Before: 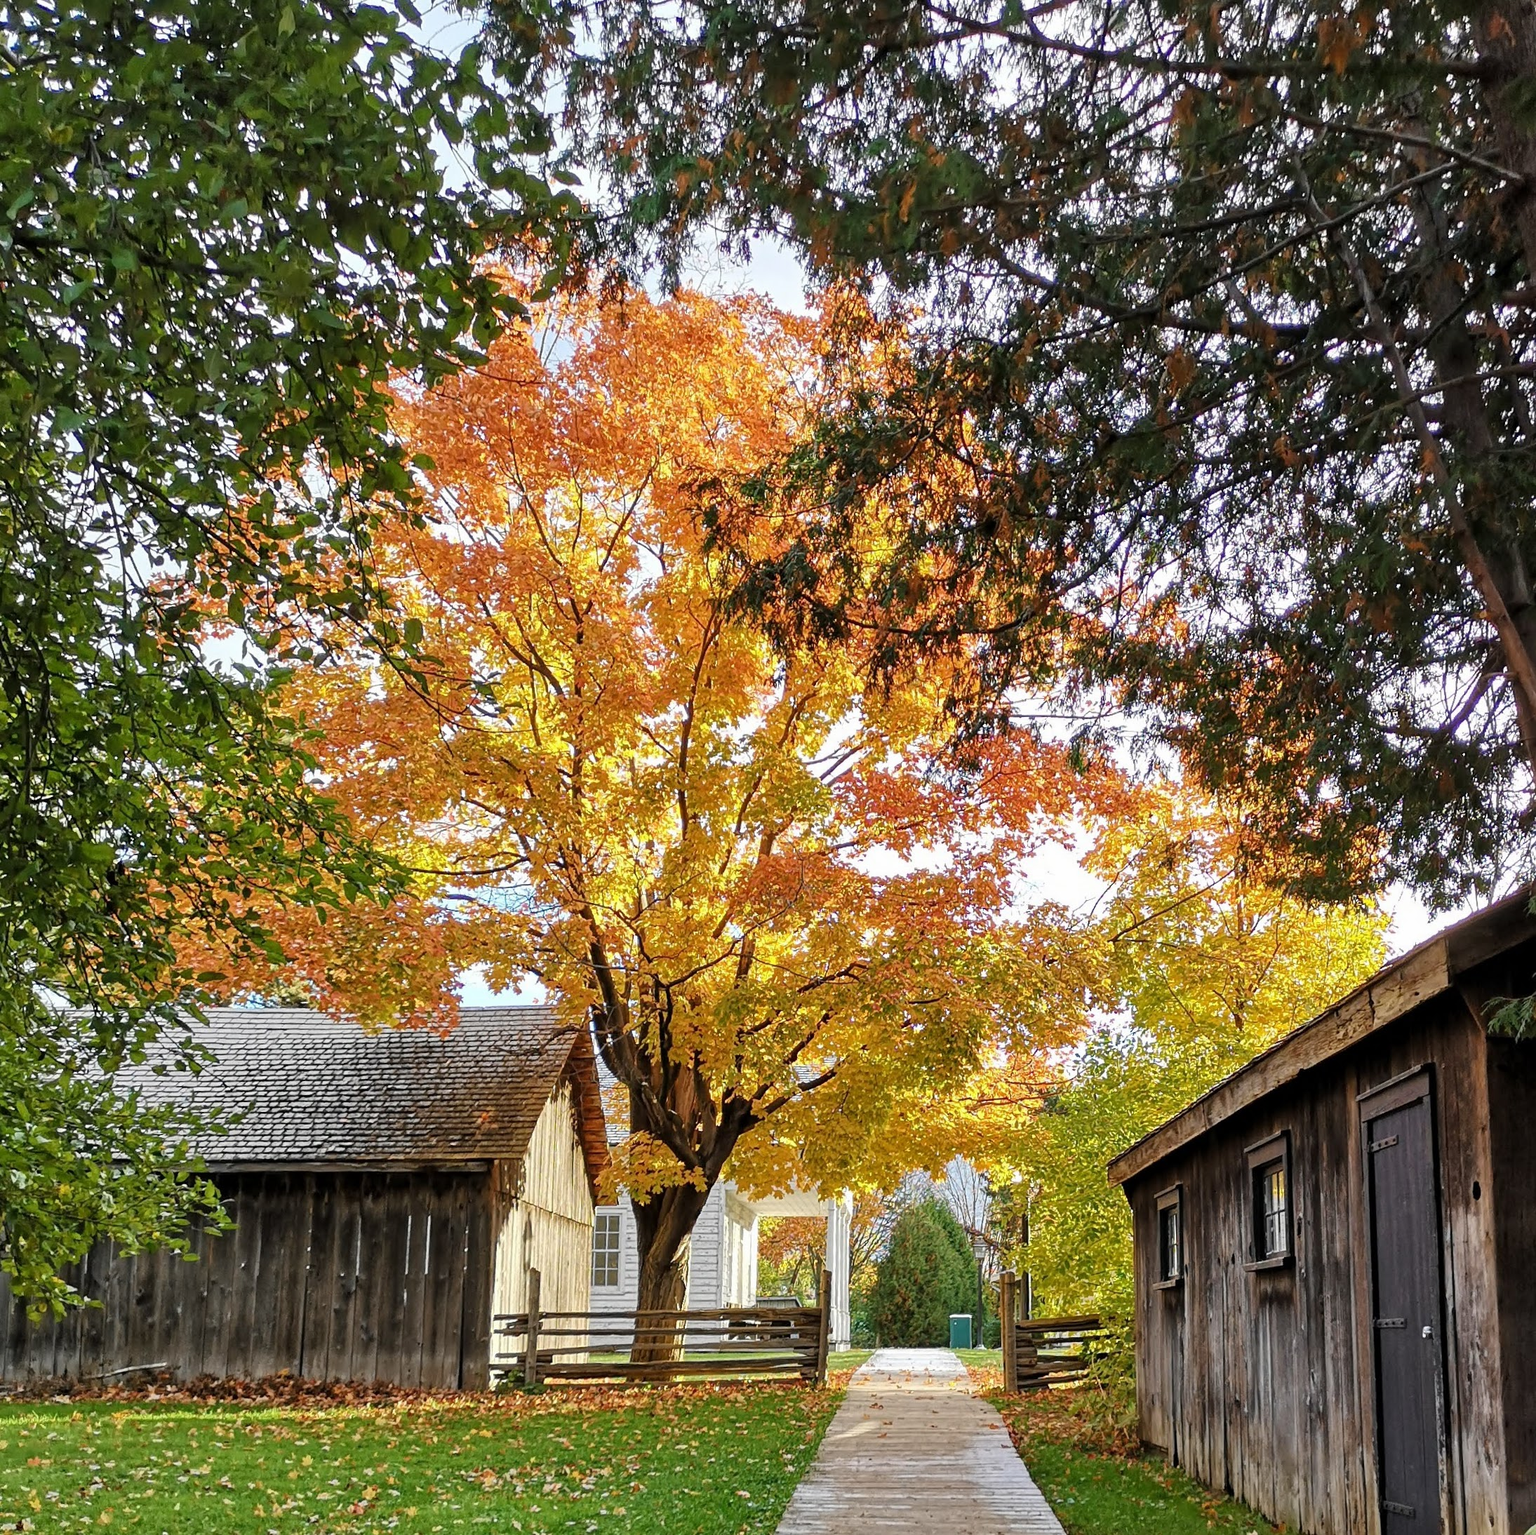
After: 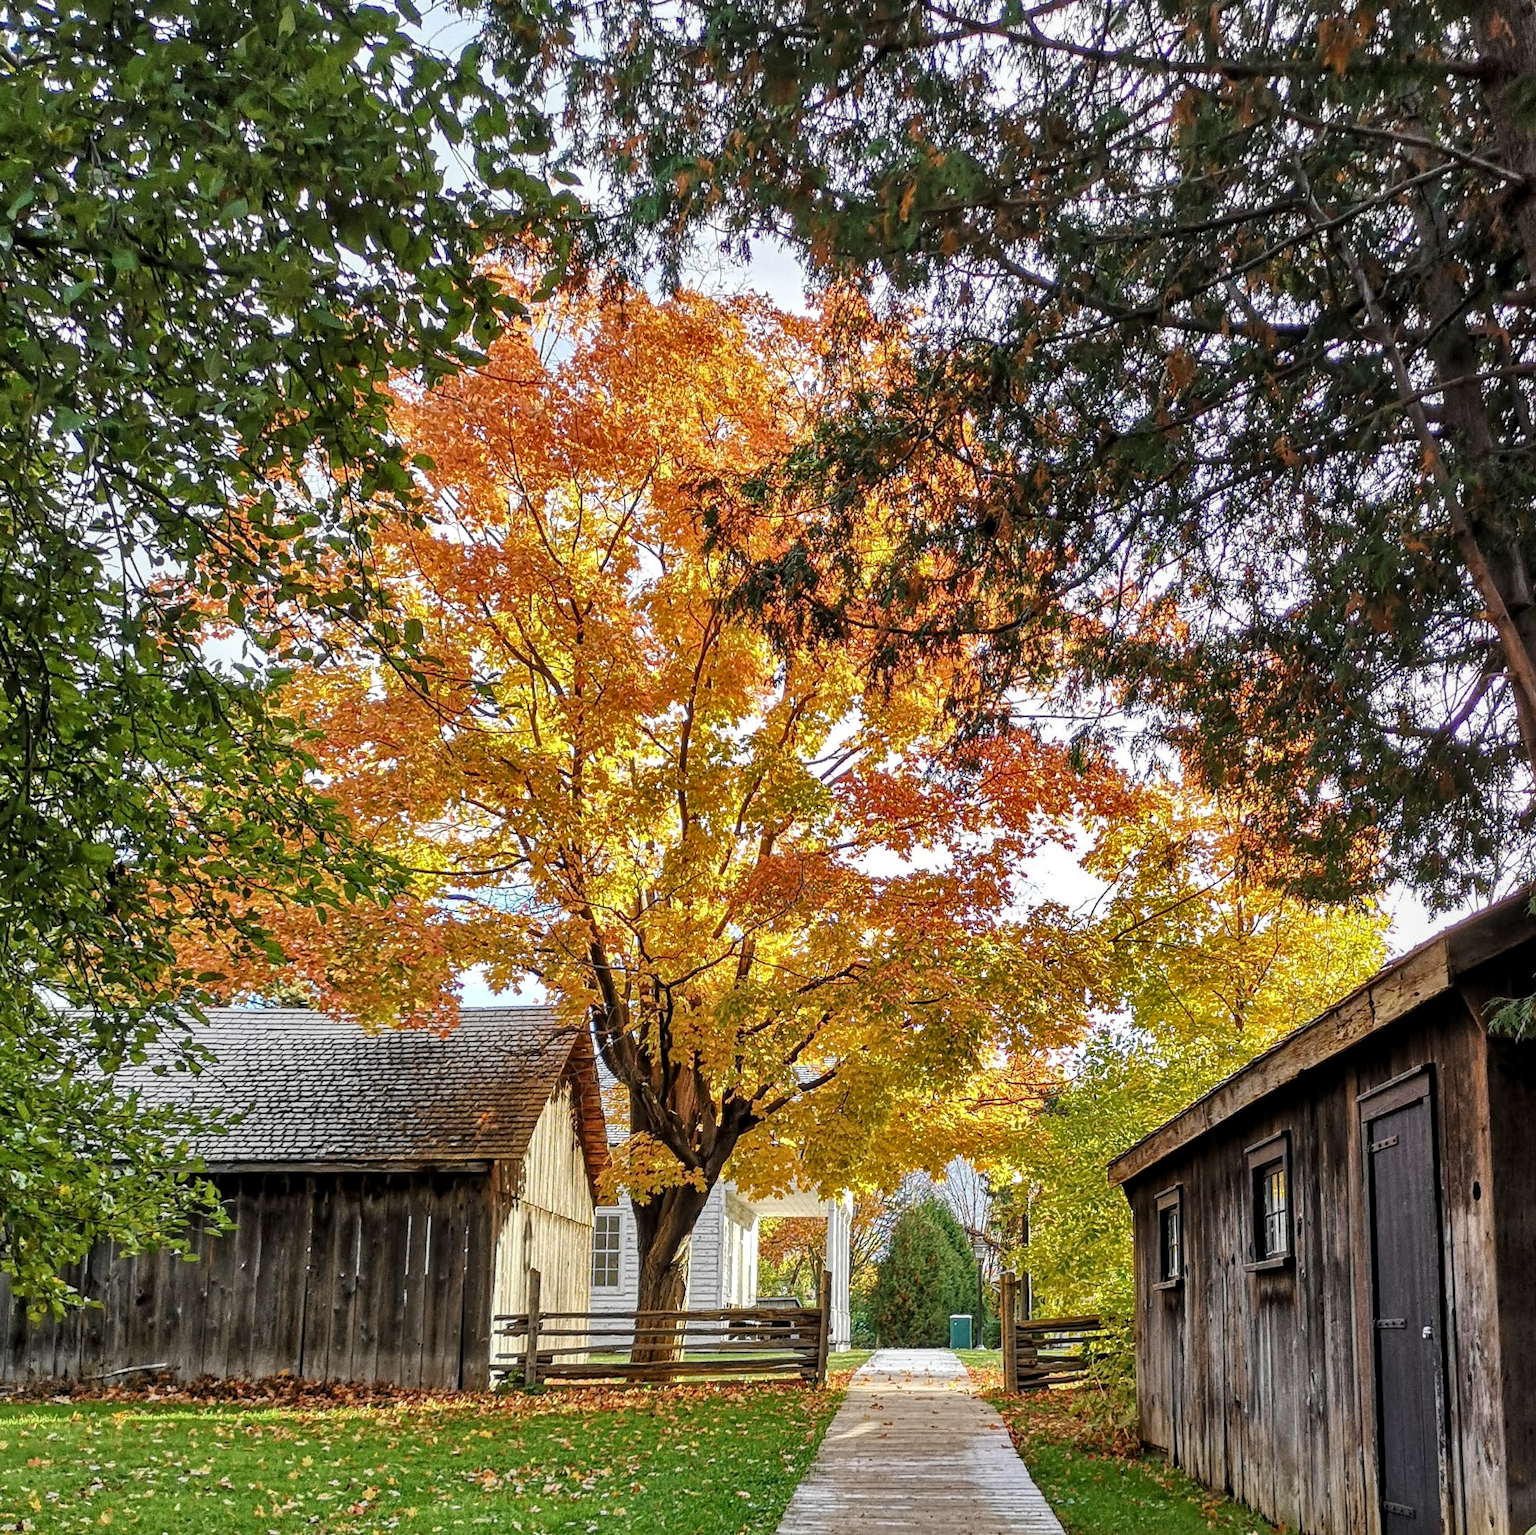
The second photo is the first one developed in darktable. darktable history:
grain: coarseness 0.09 ISO
shadows and highlights: shadows 20.91, highlights -82.73, soften with gaussian
local contrast: on, module defaults
